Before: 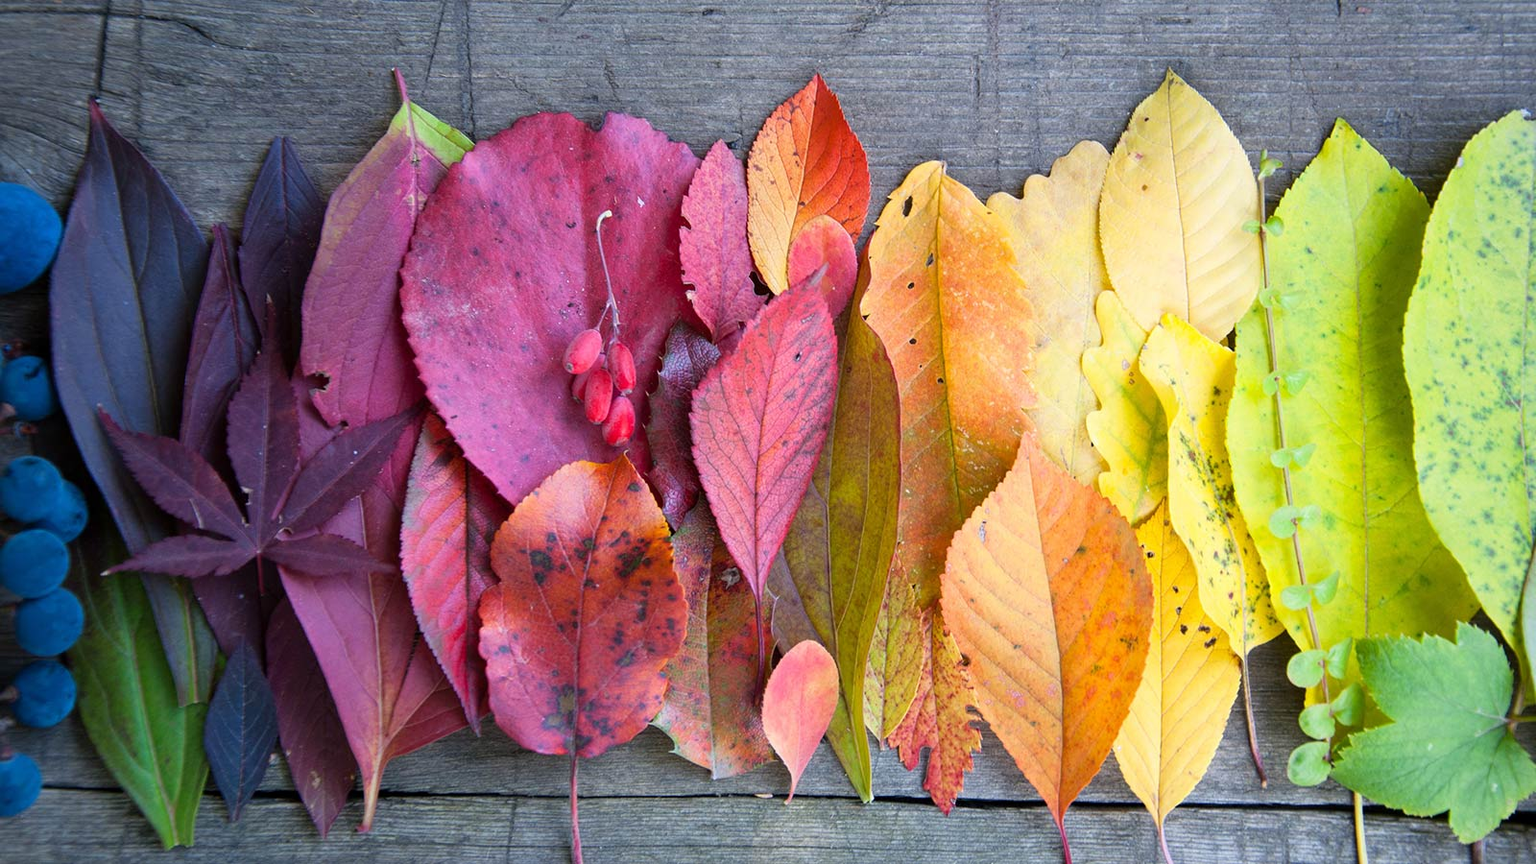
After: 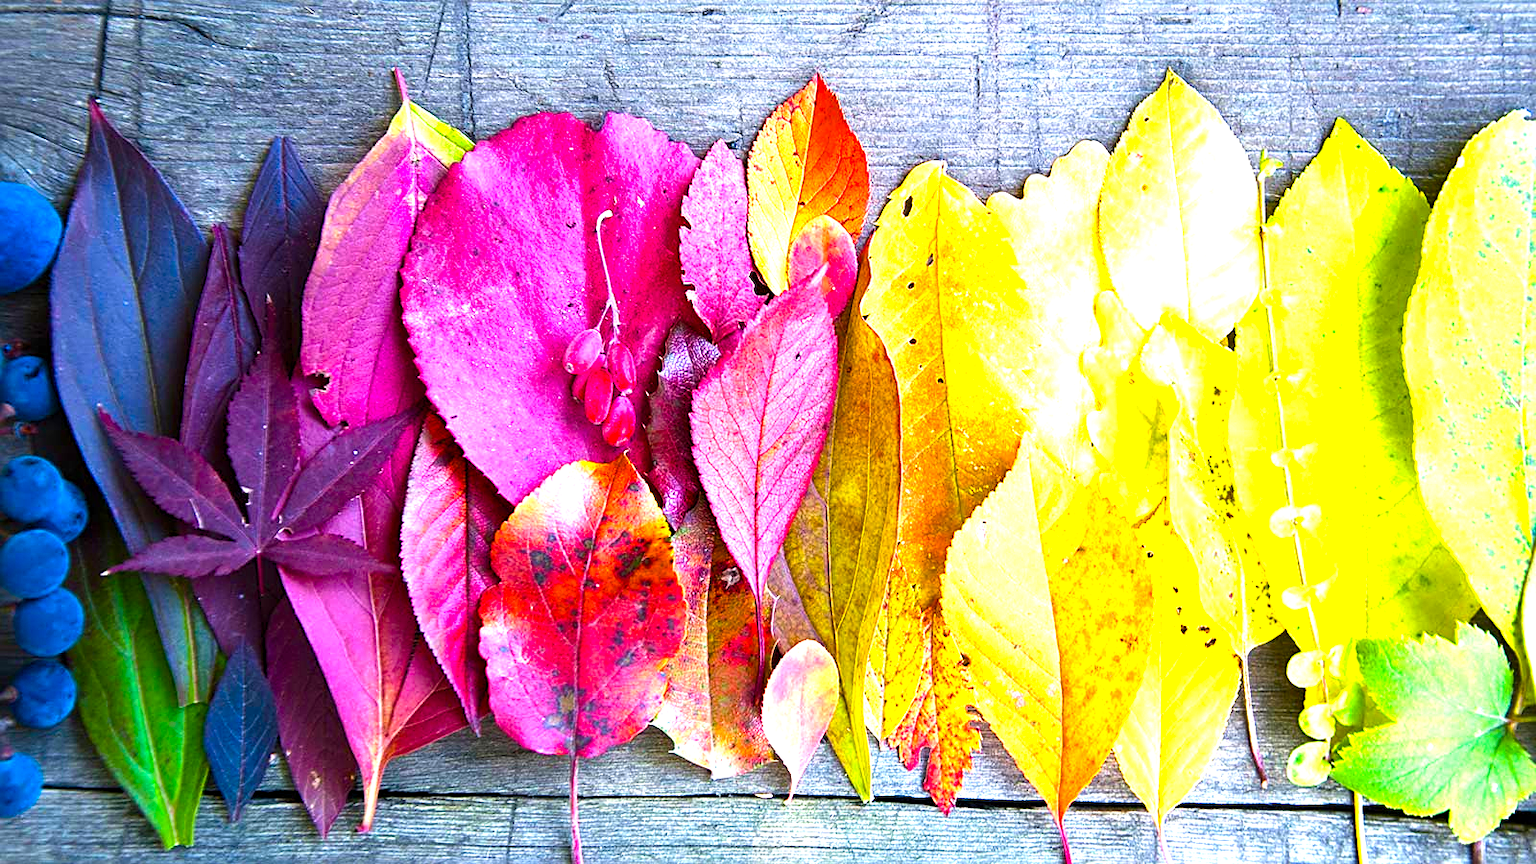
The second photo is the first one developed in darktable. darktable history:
exposure: black level correction 0, exposure 1.1 EV, compensate exposure bias true, compensate highlight preservation false
velvia: strength 15%
color balance rgb: linear chroma grading › global chroma 9%, perceptual saturation grading › global saturation 36%, perceptual saturation grading › shadows 35%, perceptual brilliance grading › global brilliance 15%, perceptual brilliance grading › shadows -35%, global vibrance 15%
sharpen: on, module defaults
